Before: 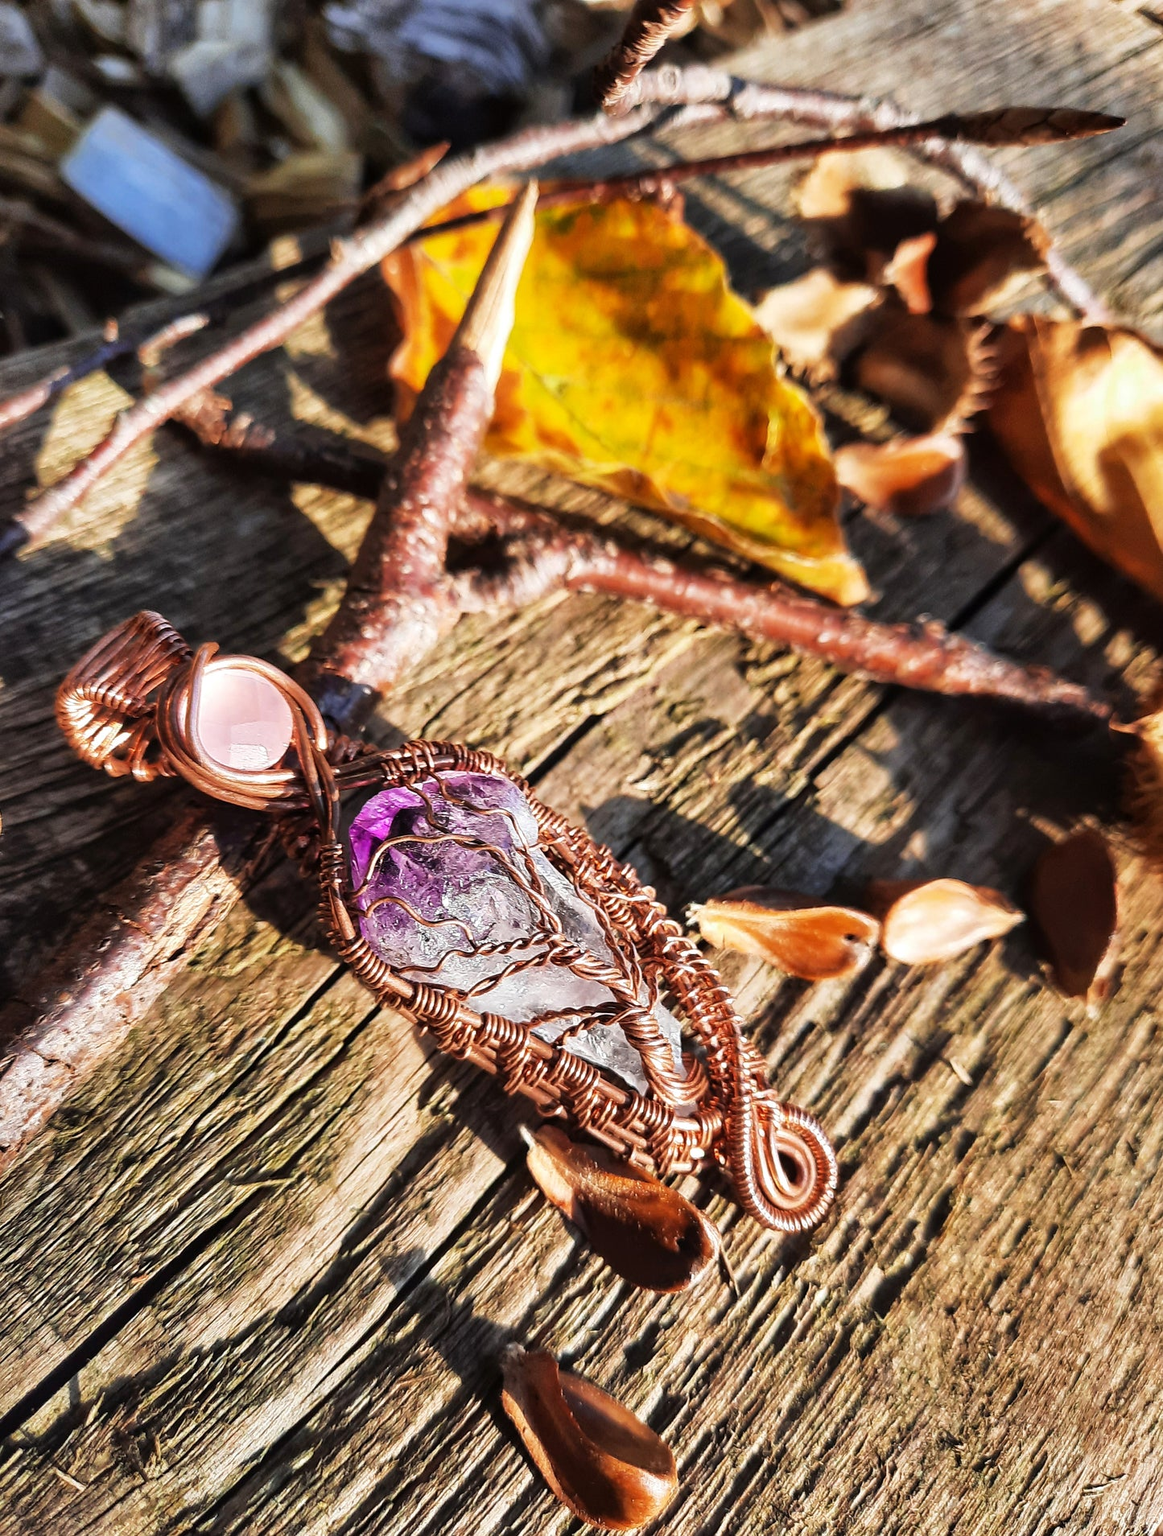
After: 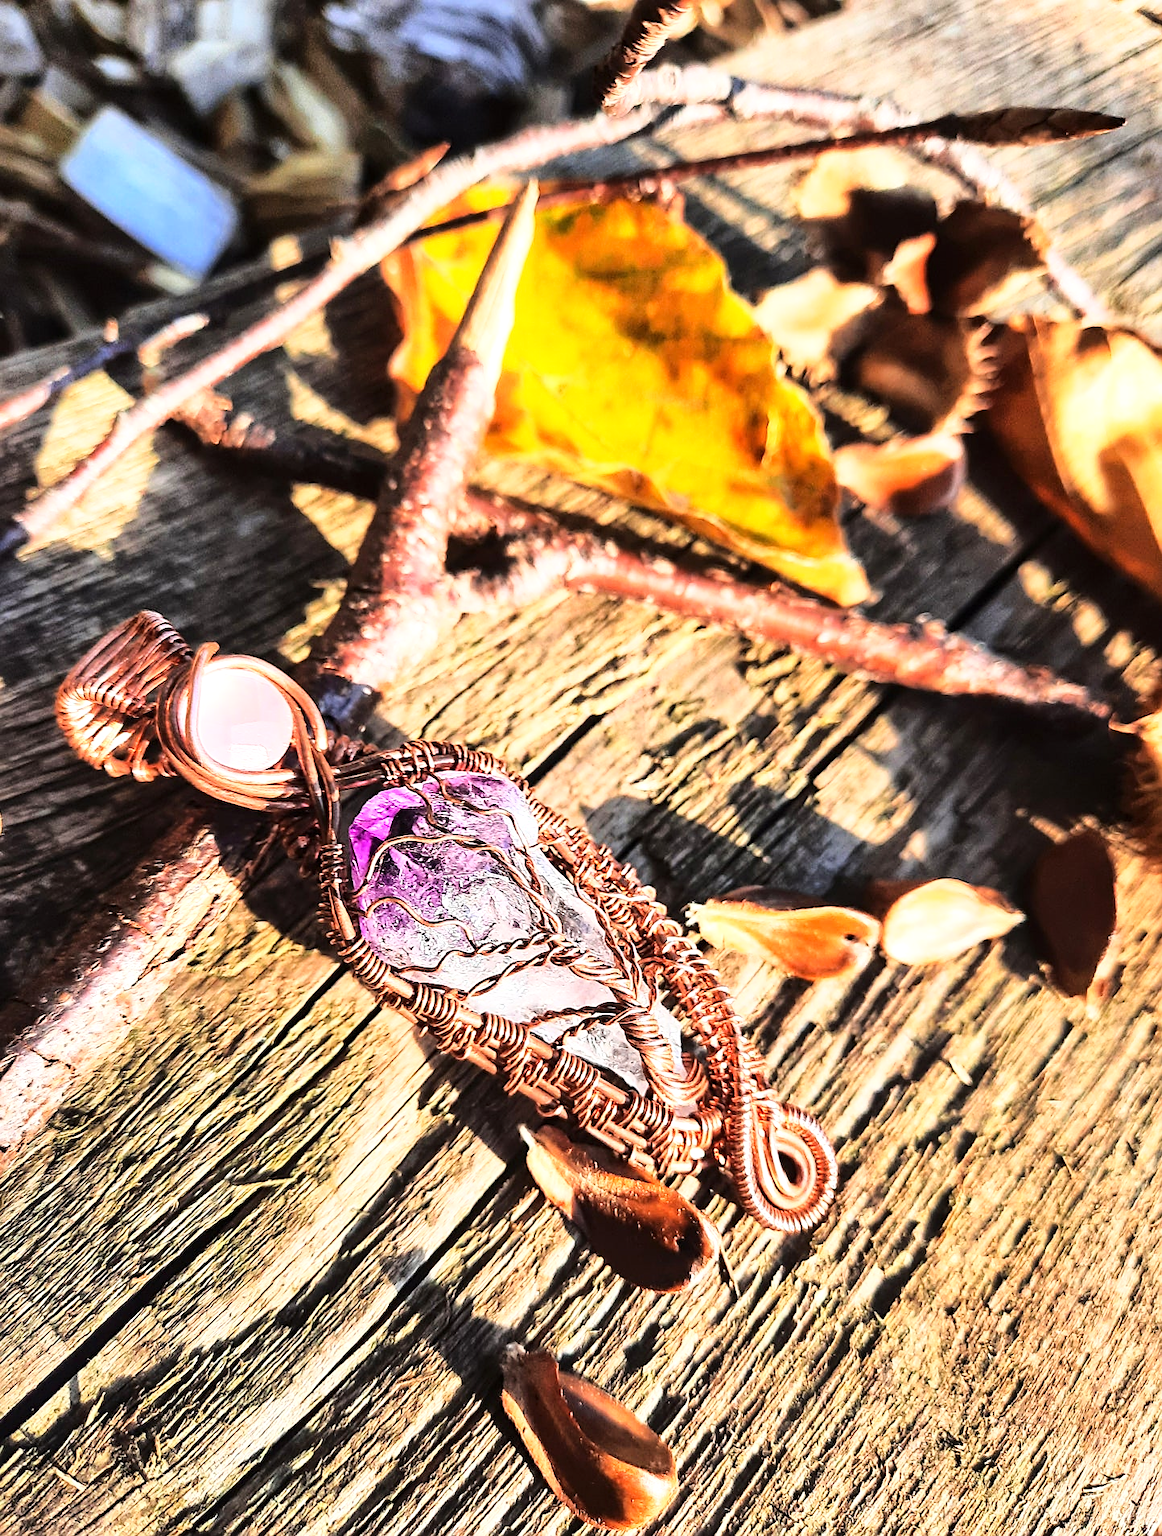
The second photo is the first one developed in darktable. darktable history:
exposure: exposure 0.262 EV, compensate highlight preservation false
sharpen: on, module defaults
base curve: curves: ch0 [(0, 0) (0.028, 0.03) (0.121, 0.232) (0.46, 0.748) (0.859, 0.968) (1, 1)]
